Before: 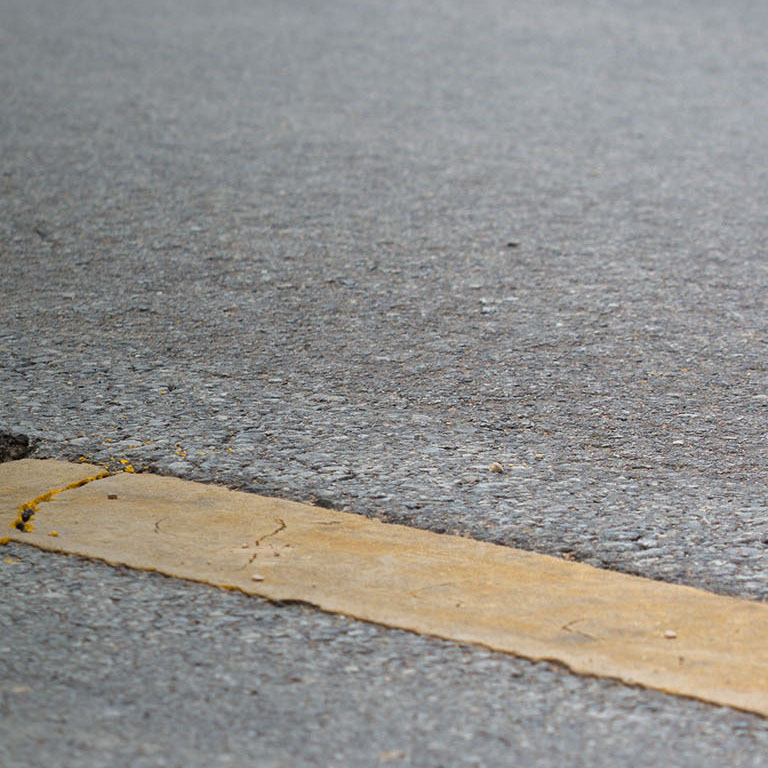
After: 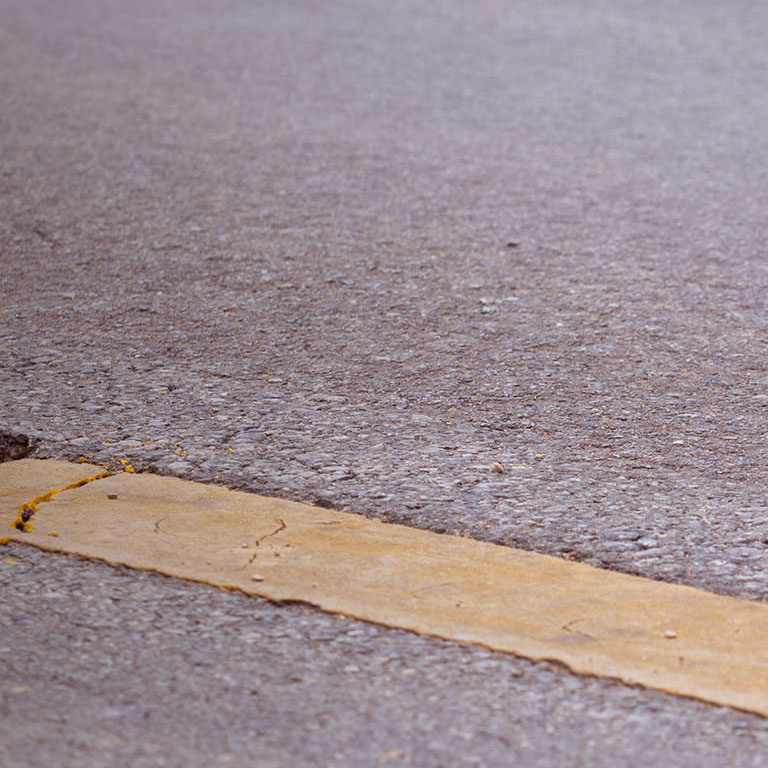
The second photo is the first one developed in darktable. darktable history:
white balance: red 0.974, blue 1.044
rgb levels: mode RGB, independent channels, levels [[0, 0.474, 1], [0, 0.5, 1], [0, 0.5, 1]]
